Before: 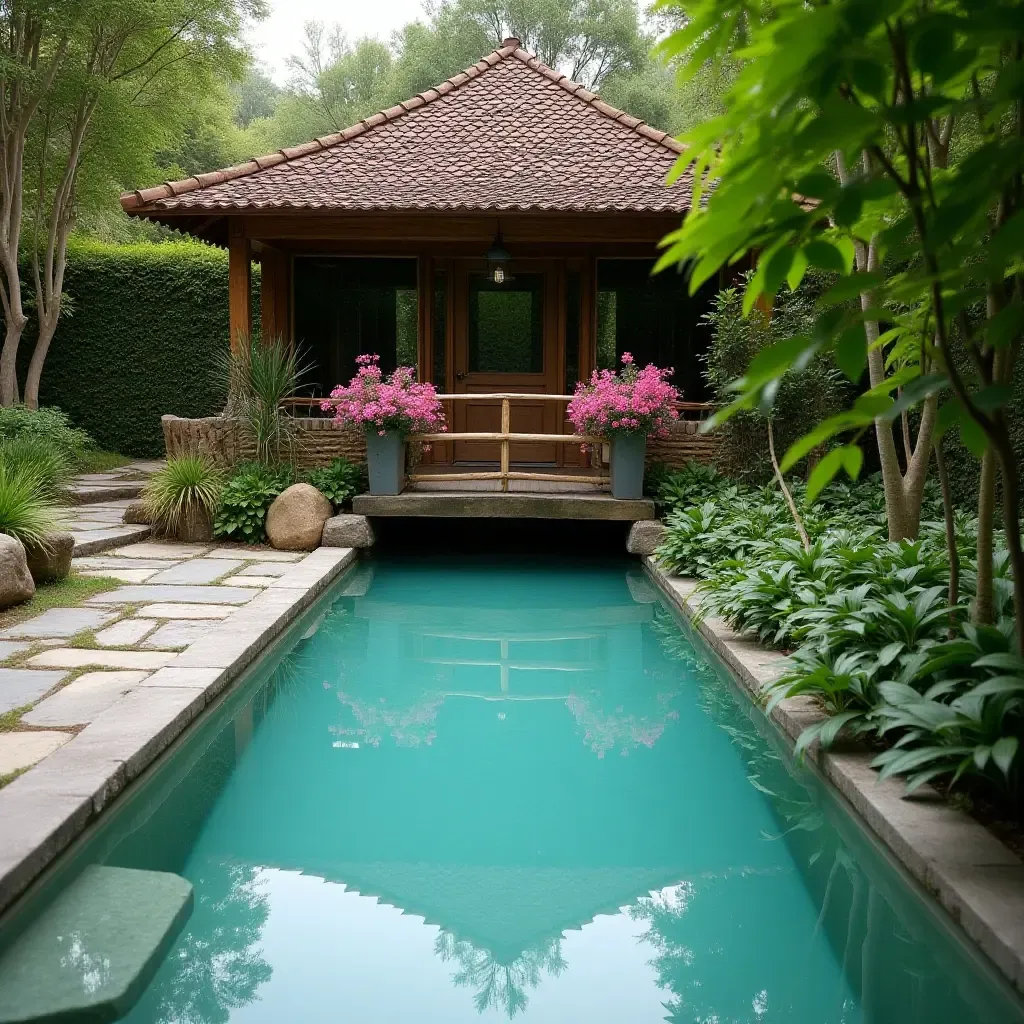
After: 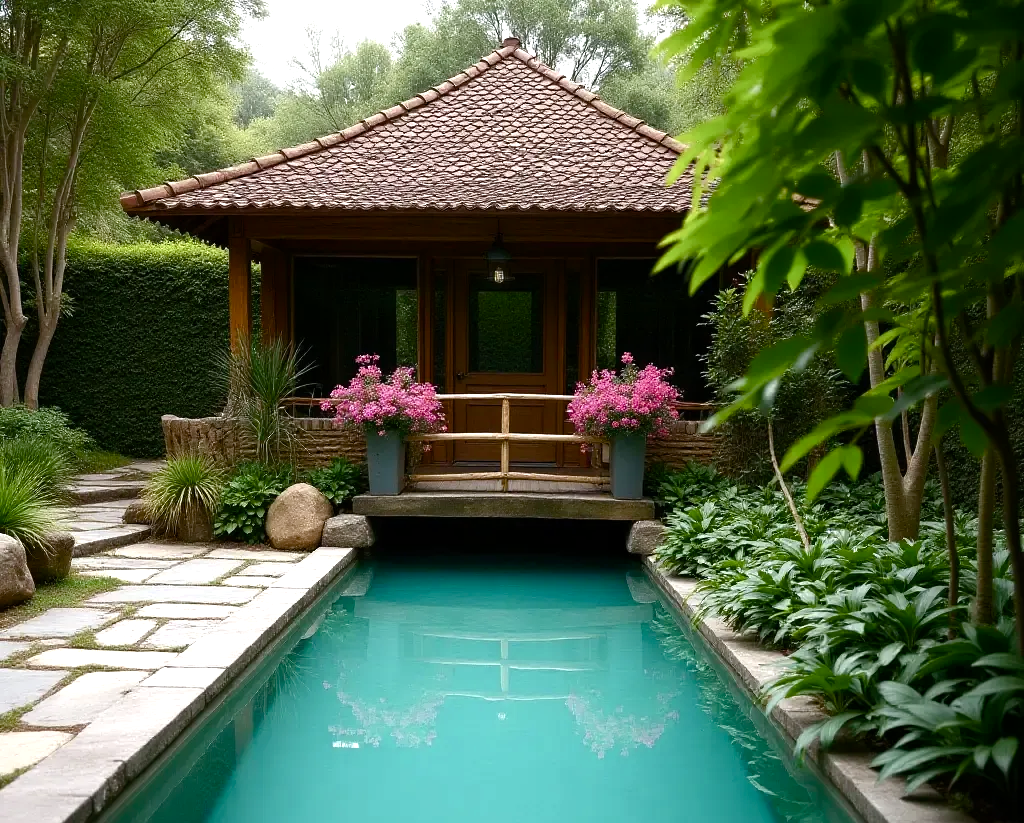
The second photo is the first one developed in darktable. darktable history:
crop: bottom 19.558%
color balance rgb: perceptual saturation grading › global saturation 20%, perceptual saturation grading › highlights -50.356%, perceptual saturation grading › shadows 30.276%, perceptual brilliance grading › global brilliance 14.841%, perceptual brilliance grading › shadows -35.541%, global vibrance 14.916%
